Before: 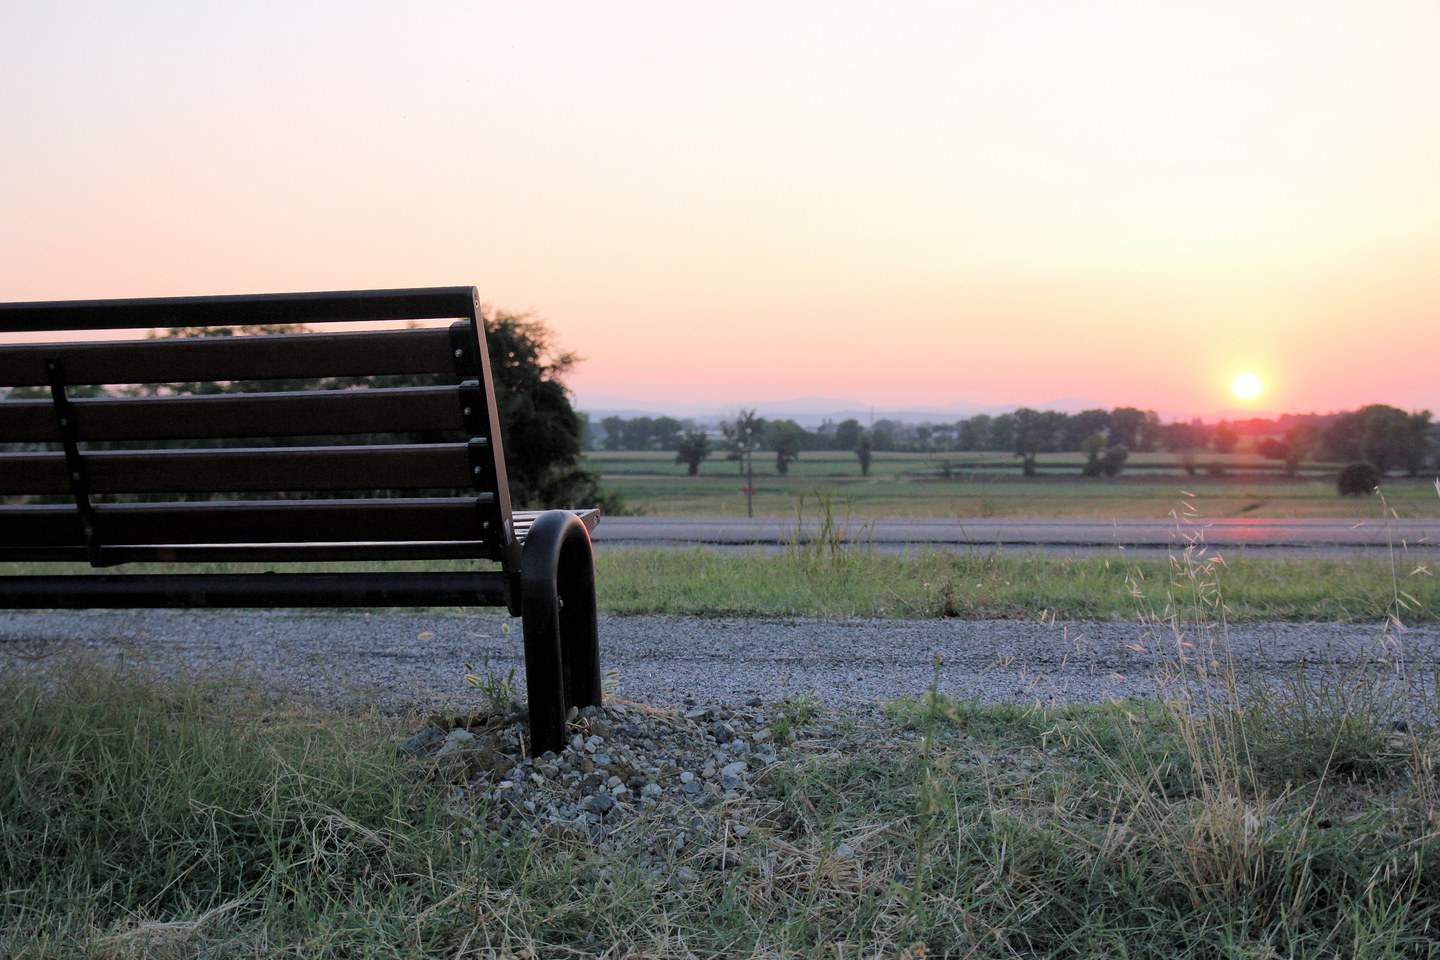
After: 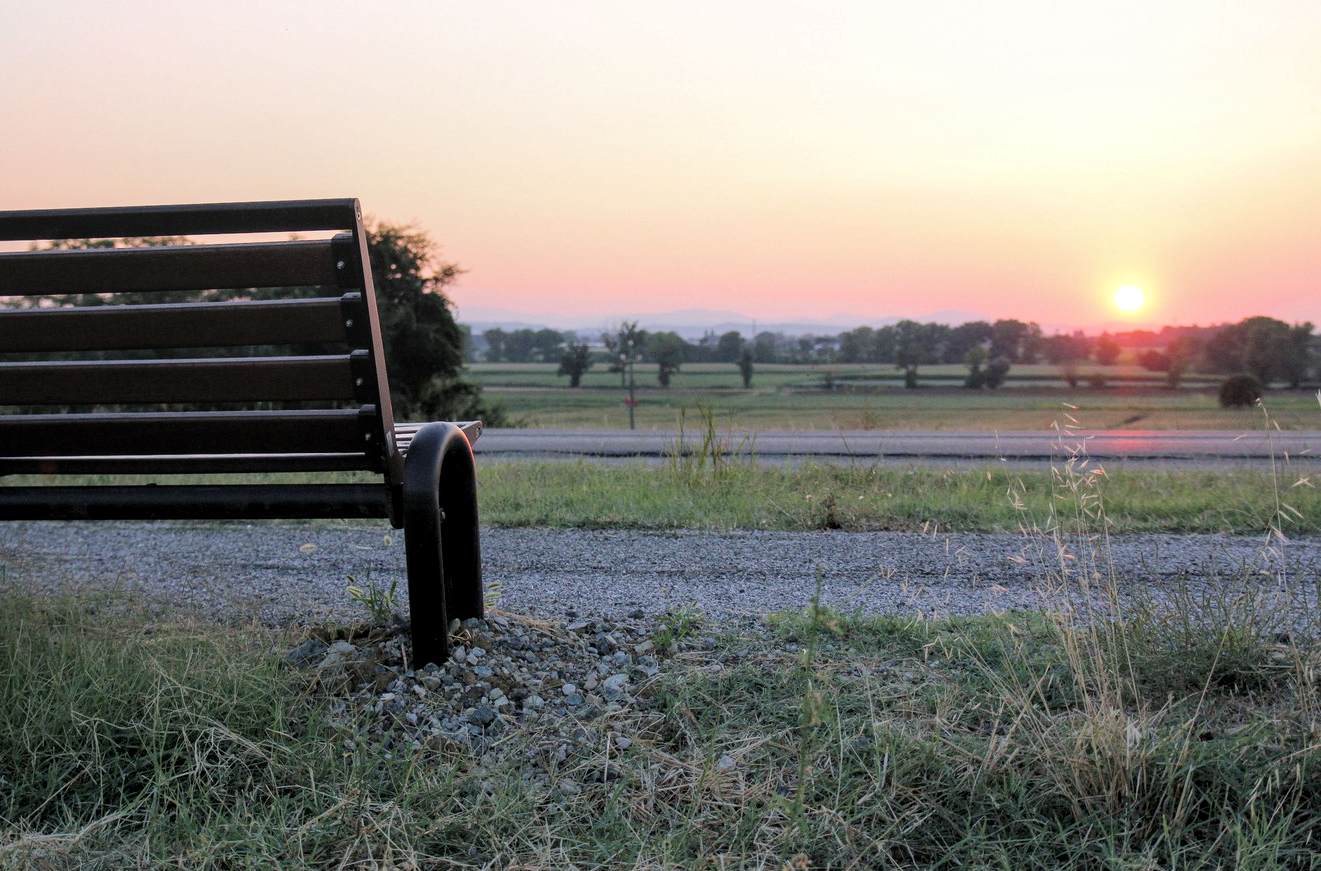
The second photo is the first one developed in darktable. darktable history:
local contrast: on, module defaults
crop and rotate: left 8.262%, top 9.226%
